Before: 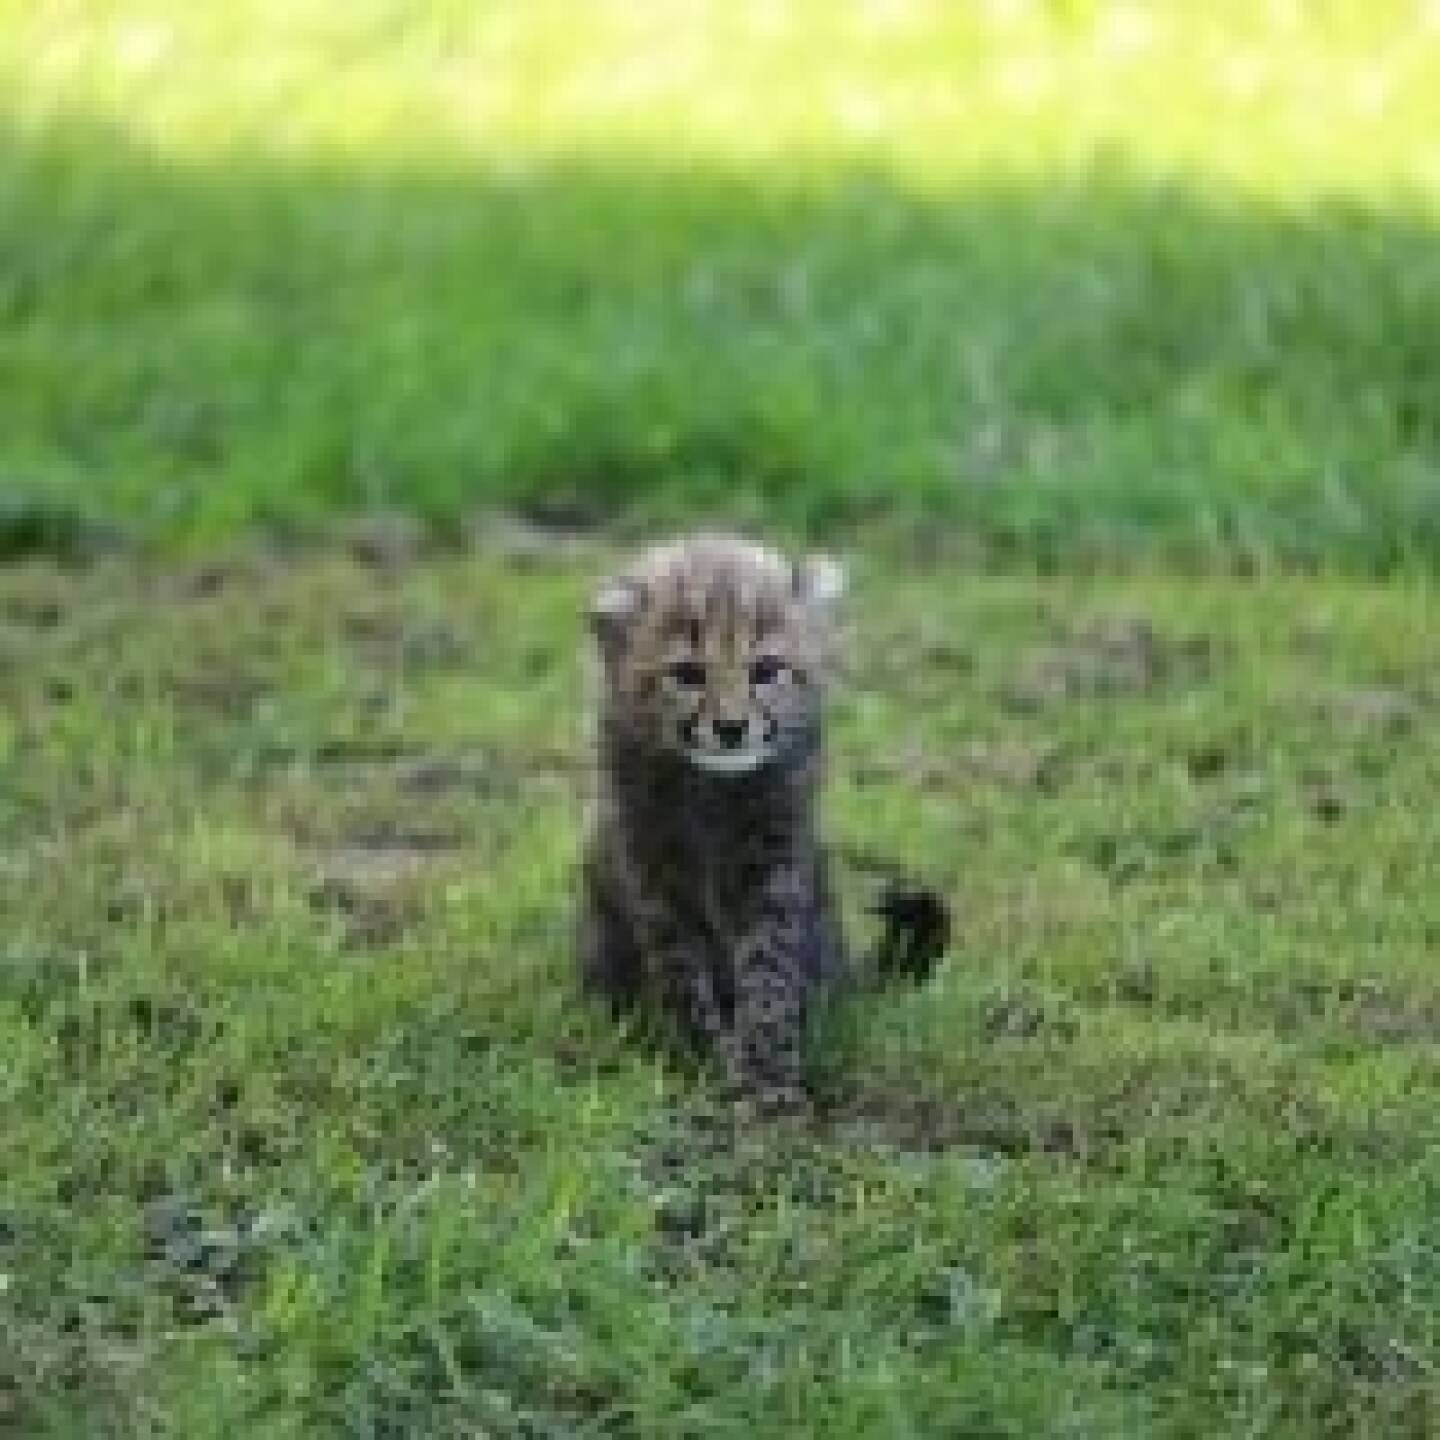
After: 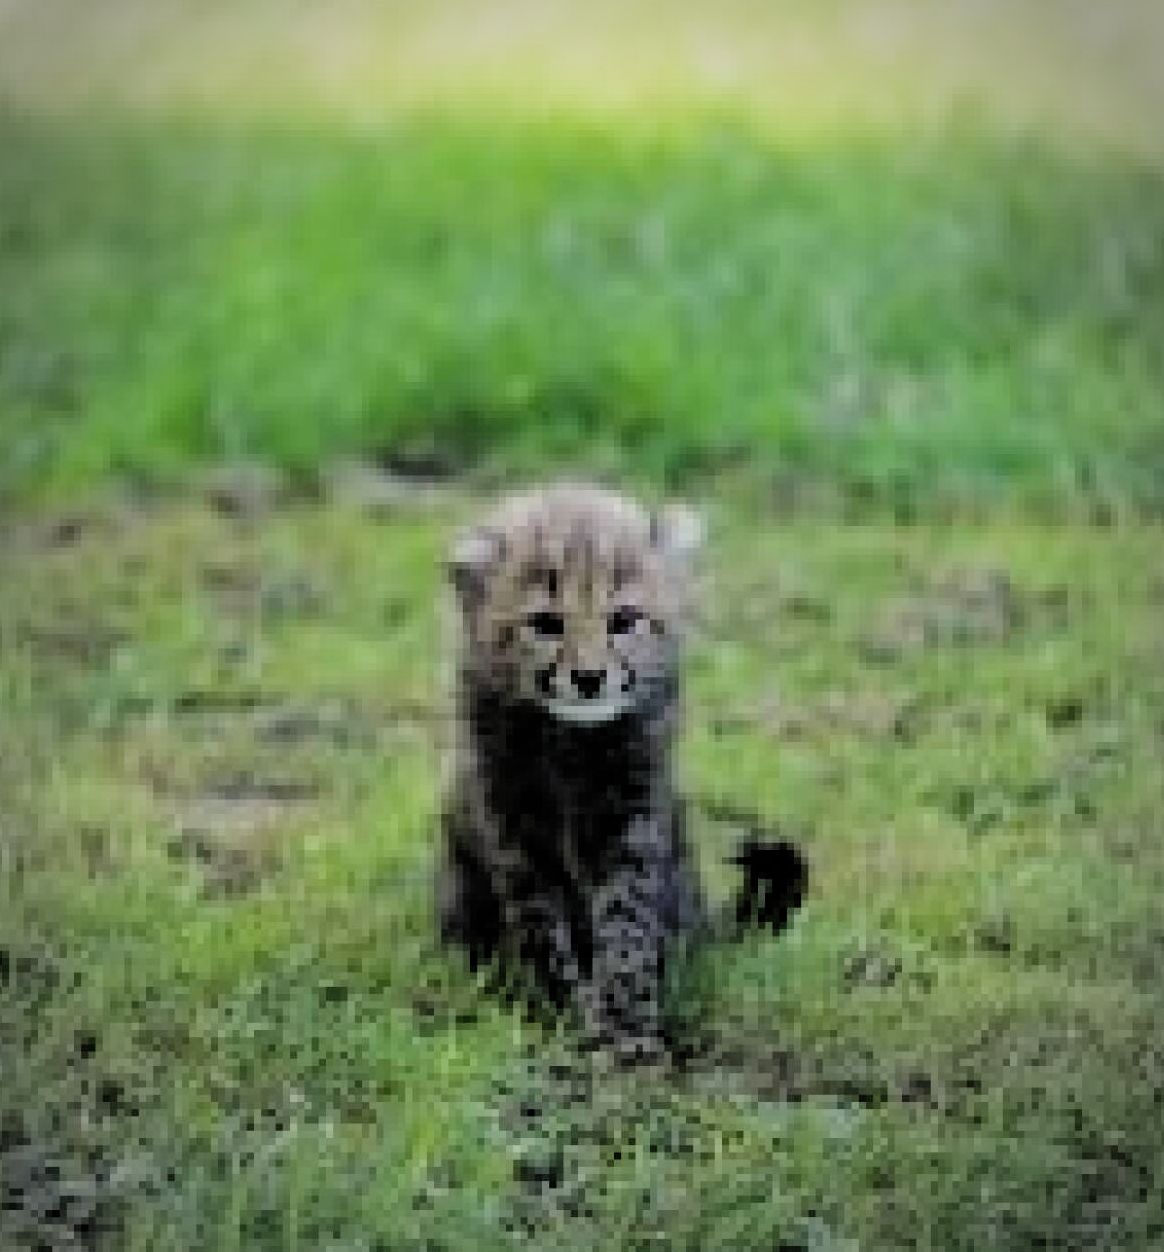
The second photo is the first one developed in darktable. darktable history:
filmic rgb: black relative exposure -4.58 EV, white relative exposure 4.8 EV, threshold 3 EV, hardness 2.36, latitude 36.07%, contrast 1.048, highlights saturation mix 1.32%, shadows ↔ highlights balance 1.25%, color science v4 (2020), enable highlight reconstruction true
crop: left 9.929%, top 3.475%, right 9.188%, bottom 9.529%
exposure: black level correction 0, exposure 0.3 EV, compensate highlight preservation false
vignetting: automatic ratio true
